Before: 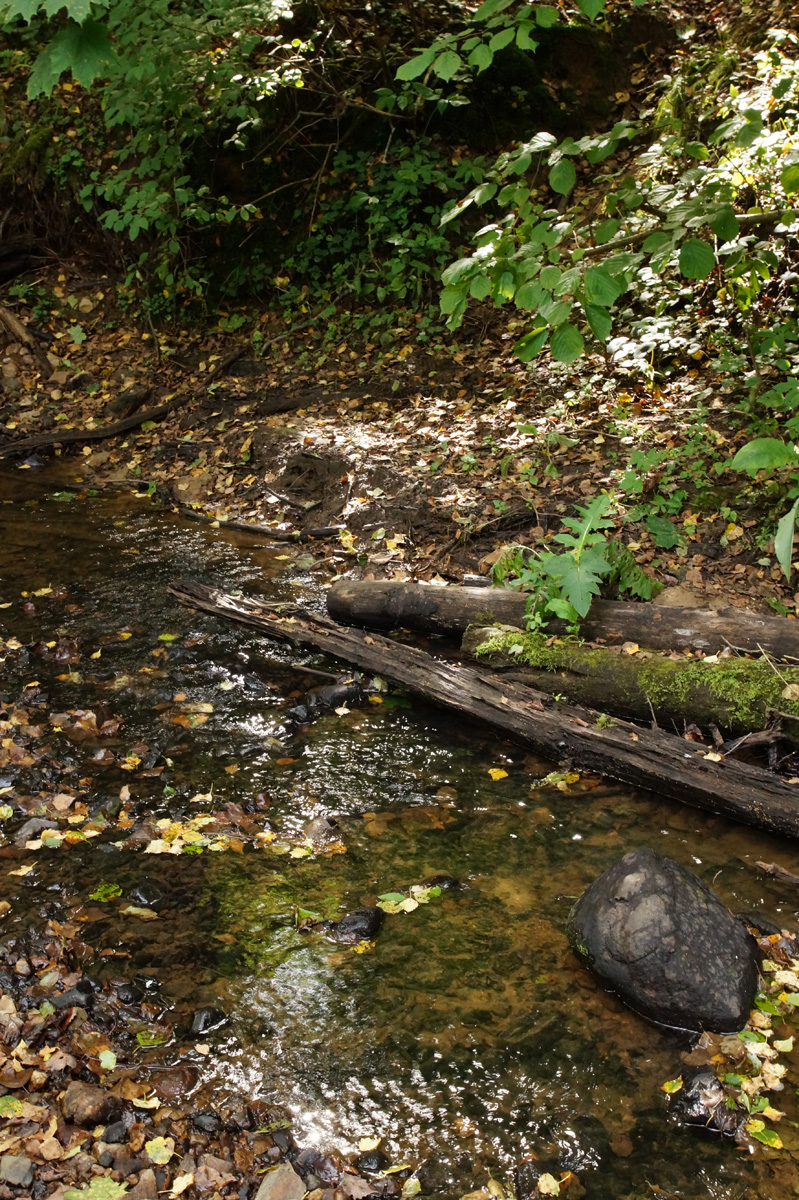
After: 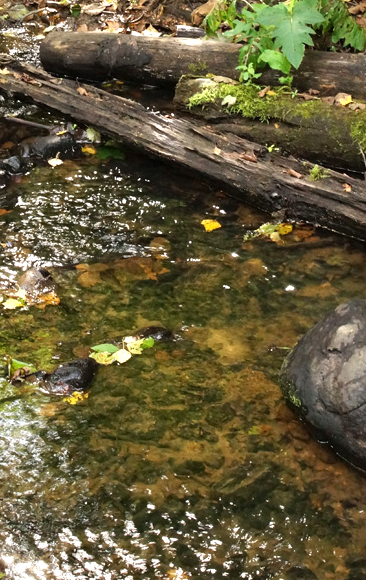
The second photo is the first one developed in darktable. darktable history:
crop: left 35.976%, top 45.819%, right 18.162%, bottom 5.807%
exposure: exposure 0.6 EV, compensate highlight preservation false
